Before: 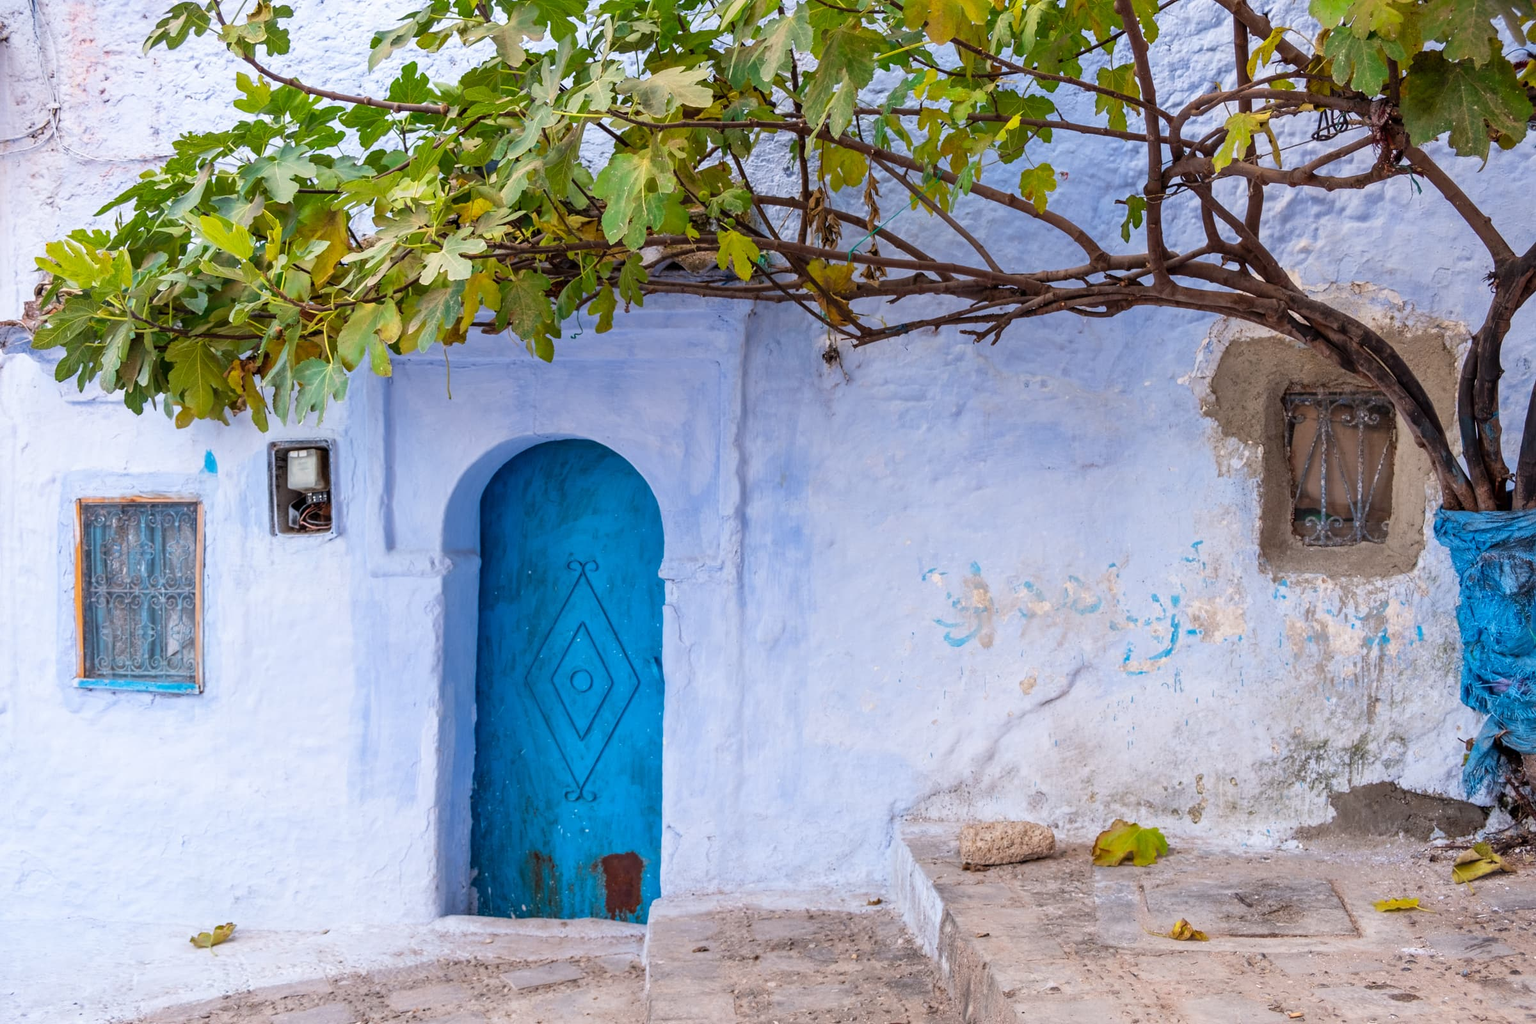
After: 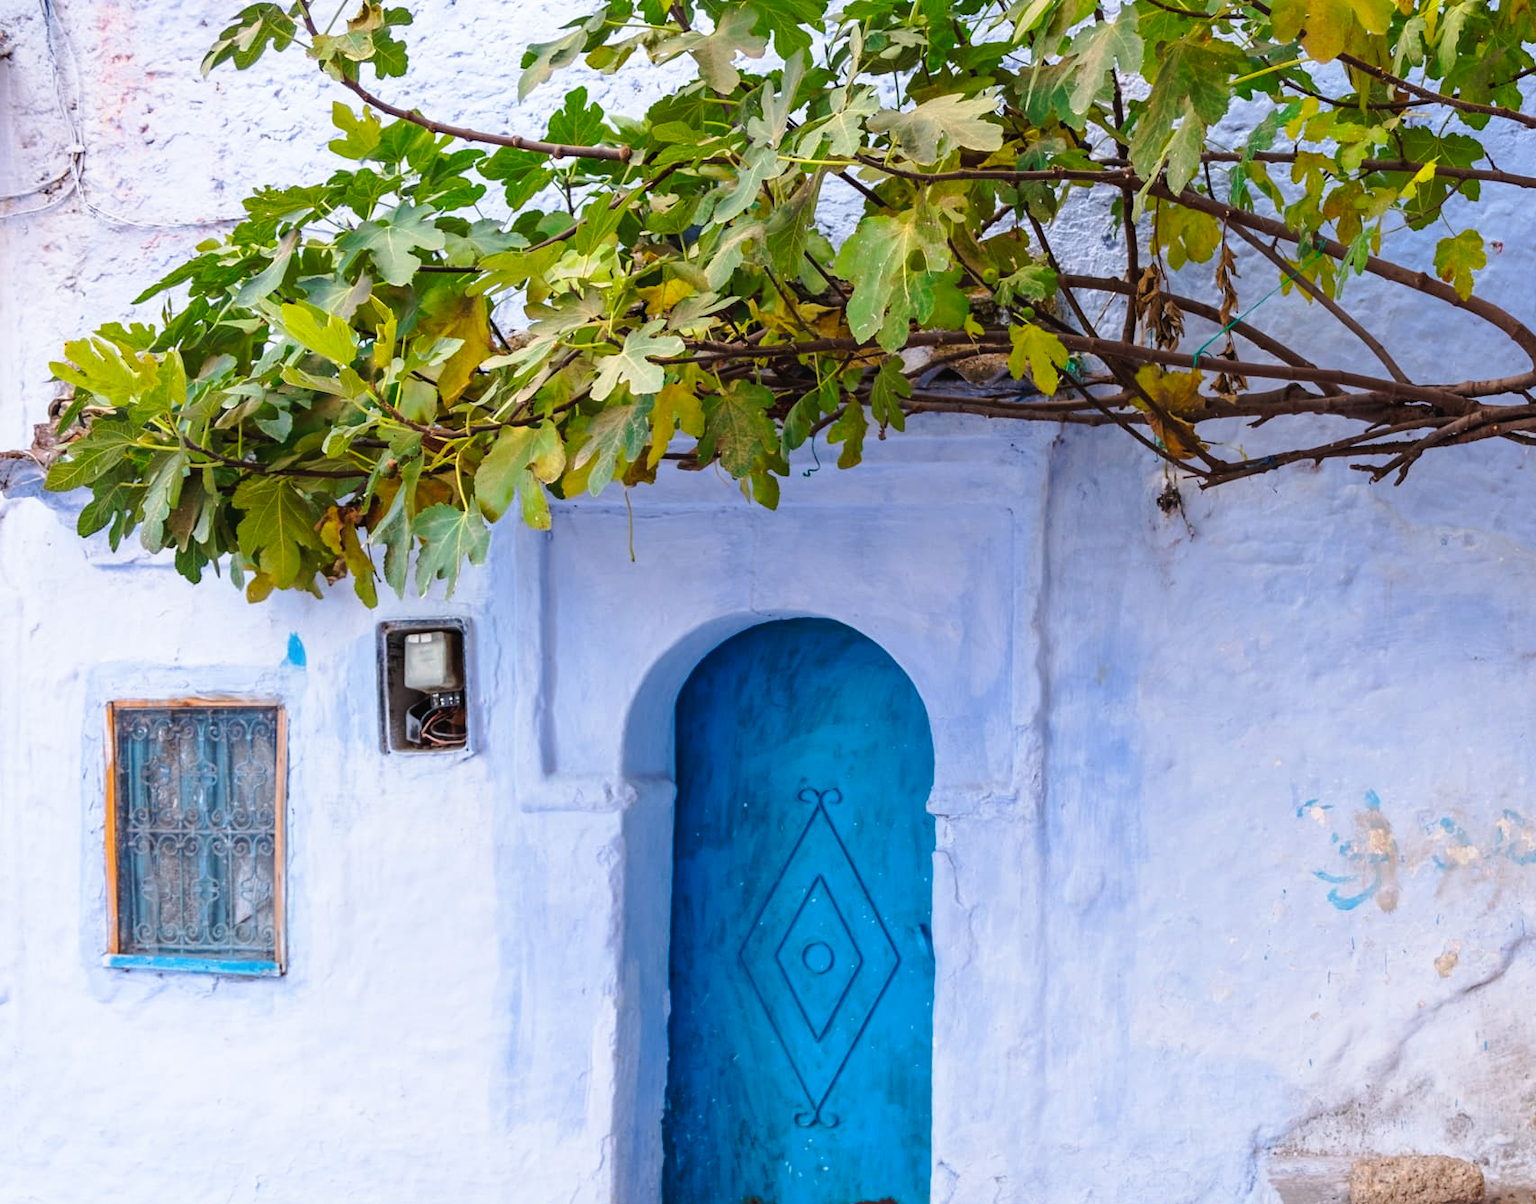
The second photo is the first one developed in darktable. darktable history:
crop: right 28.908%, bottom 16.36%
tone curve: curves: ch0 [(0, 0.021) (0.059, 0.053) (0.212, 0.18) (0.337, 0.304) (0.495, 0.505) (0.725, 0.731) (0.89, 0.919) (1, 1)]; ch1 [(0, 0) (0.094, 0.081) (0.311, 0.282) (0.421, 0.417) (0.479, 0.475) (0.54, 0.55) (0.615, 0.65) (0.683, 0.688) (1, 1)]; ch2 [(0, 0) (0.257, 0.217) (0.44, 0.431) (0.498, 0.507) (0.603, 0.598) (1, 1)], preserve colors none
